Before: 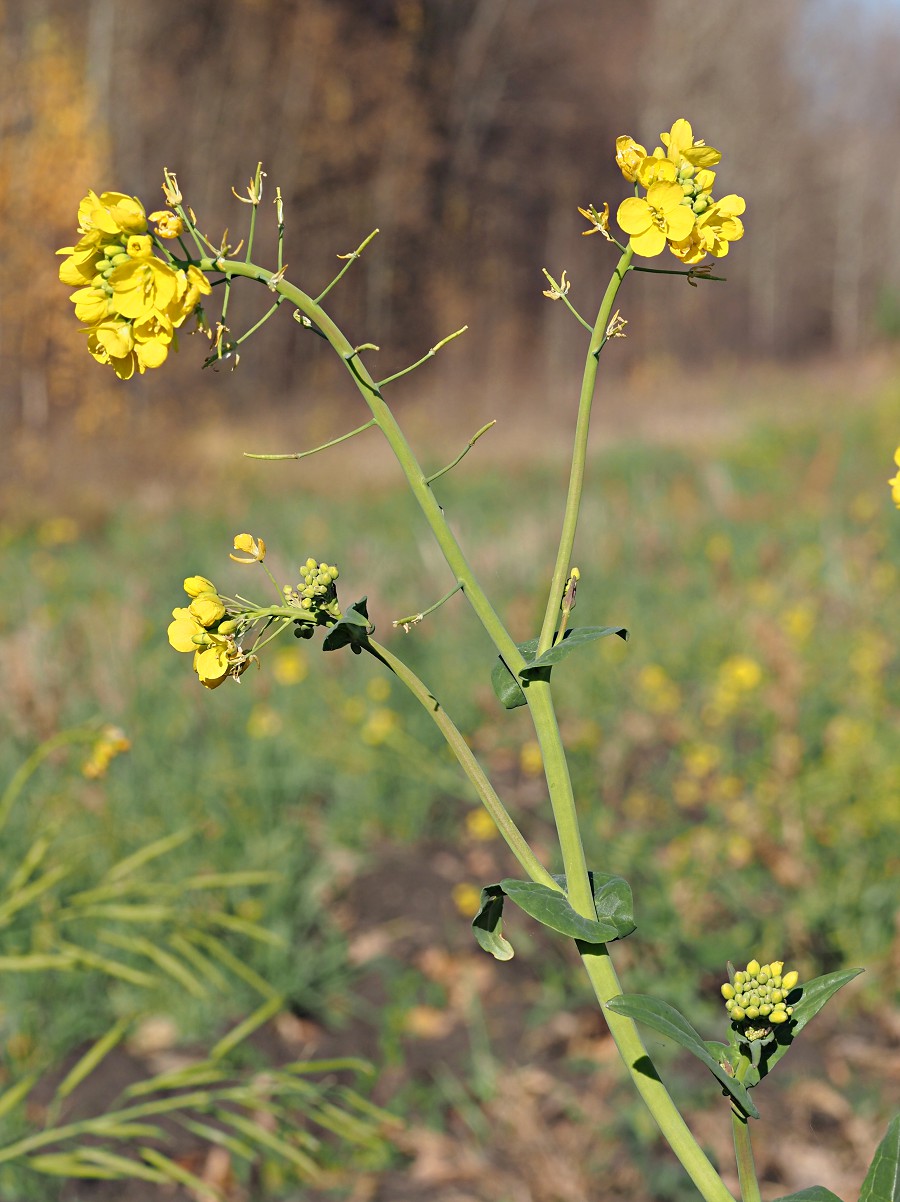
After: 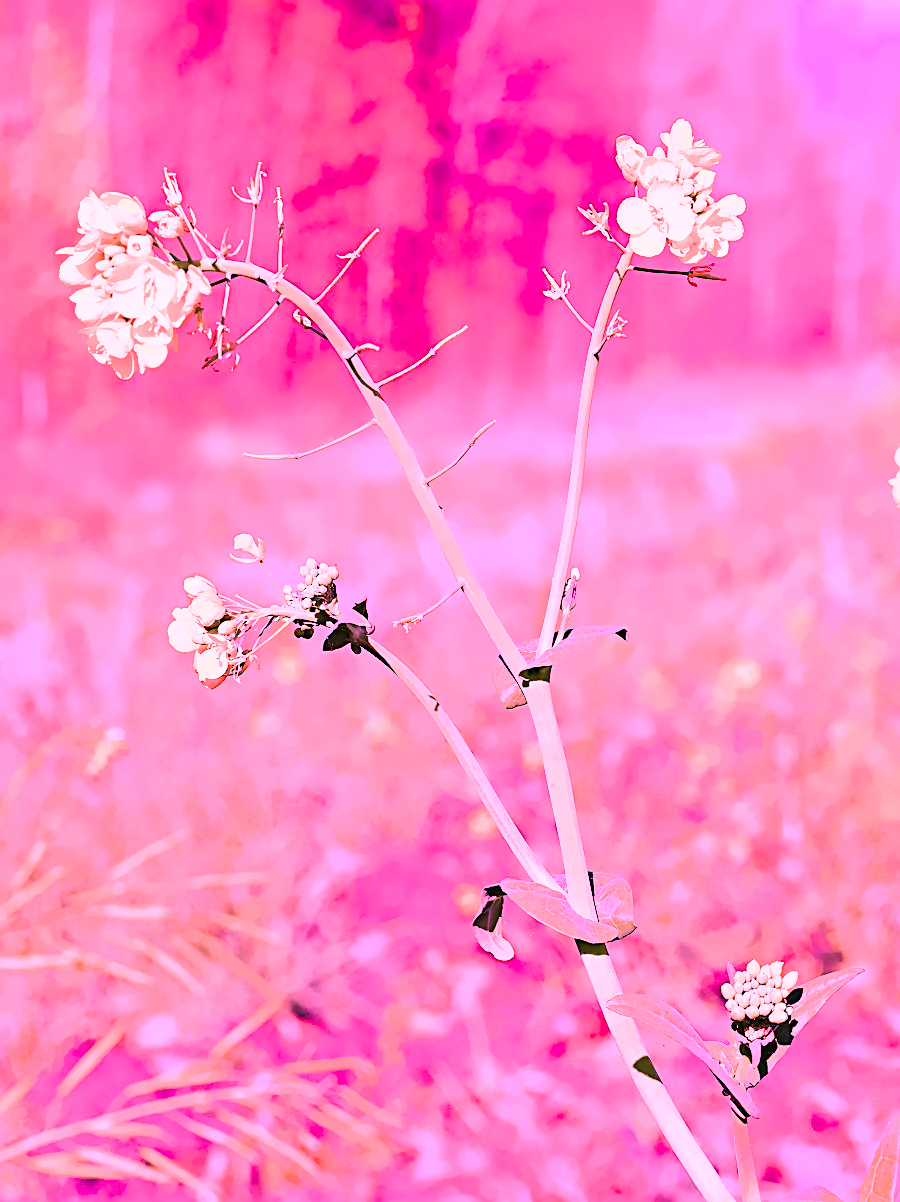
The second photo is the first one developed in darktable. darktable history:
color balance rgb: linear chroma grading › global chroma 9%, perceptual saturation grading › global saturation 36%, perceptual saturation grading › shadows 35%, perceptual brilliance grading › global brilliance 15%, perceptual brilliance grading › shadows -35%, global vibrance 15%
denoise (profiled): patch size 2, strength 1.125, preserve shadows 1.03, bias correction -0.346, scattering 0.272, a [-1, 0, 0], b [0, 0, 0], compensate highlight preservation false
filmic rgb: black relative exposure -7.15 EV, white relative exposure 5.36 EV, hardness 3.02, color science v6 (2022)
highlight reconstruction: iterations 1, diameter of reconstruction 64 px
lens correction: scale 1, crop 1, focal 16, aperture 7.1, distance 2.49, camera "Canon EOS RP", lens "Canon RF 16mm F2.8 STM"
raw denoise: x [[0, 0.25, 0.5, 0.75, 1] ×4]
sharpen: on, module defaults
white balance: red 2, blue 1.673
color correction: highlights a* 15.03, highlights b* -25.07
exposure: black level correction 0, exposure 1.55 EV, compensate exposure bias true, compensate highlight preservation false
